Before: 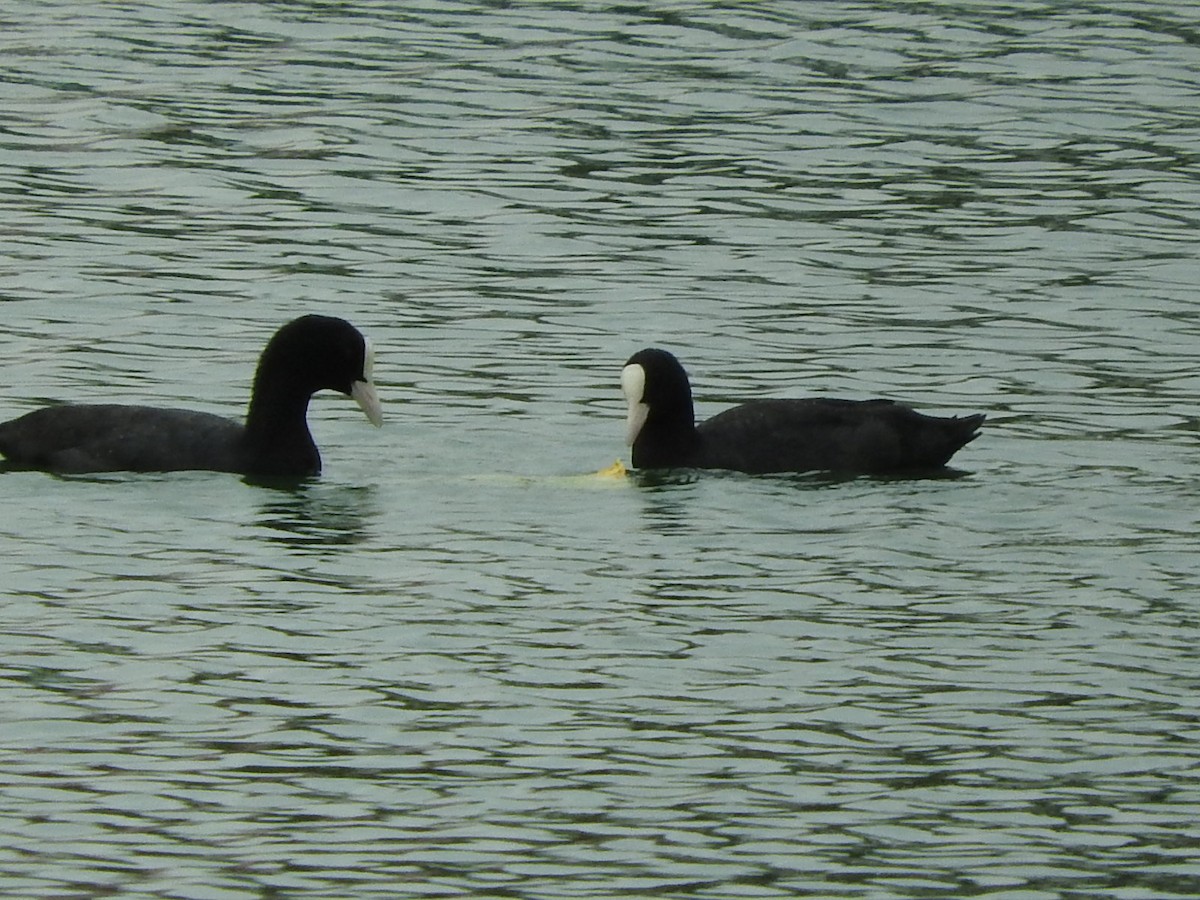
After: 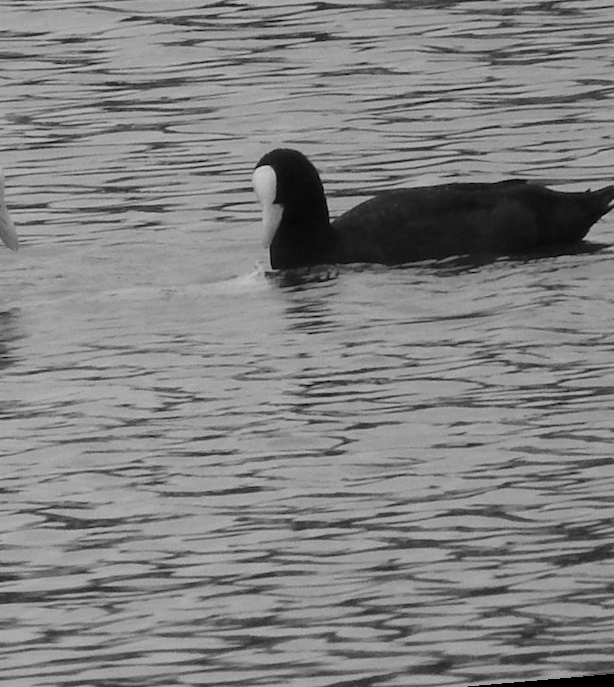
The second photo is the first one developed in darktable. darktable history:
crop: left 31.379%, top 24.658%, right 20.326%, bottom 6.628%
monochrome: on, module defaults
rotate and perspective: rotation -4.98°, automatic cropping off
